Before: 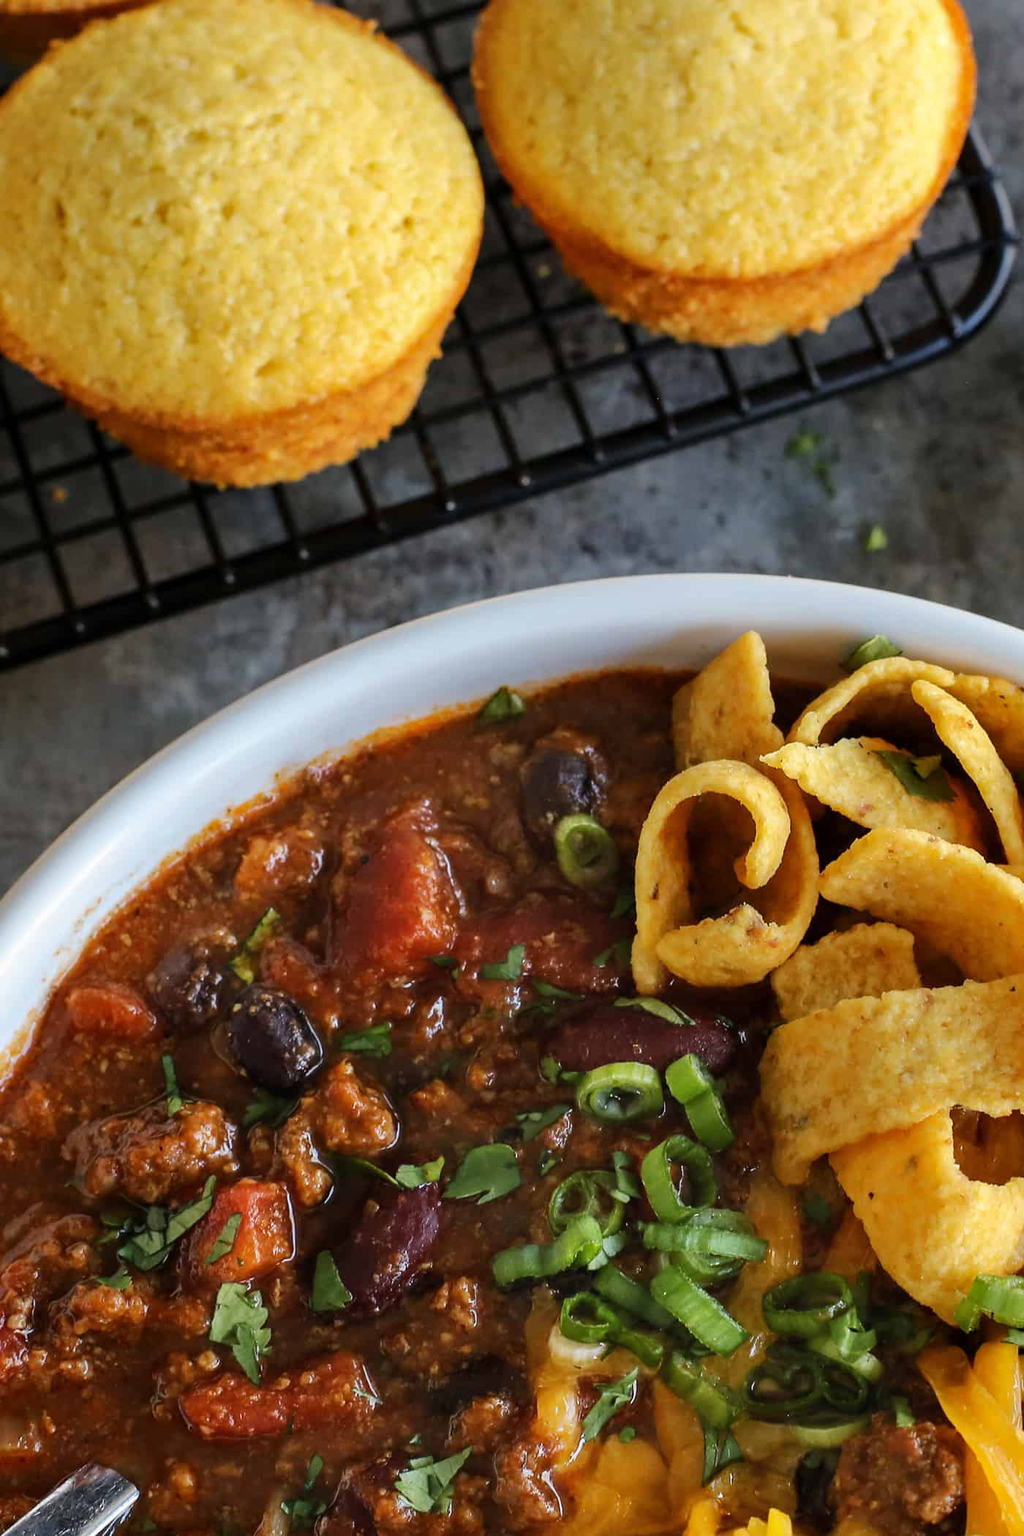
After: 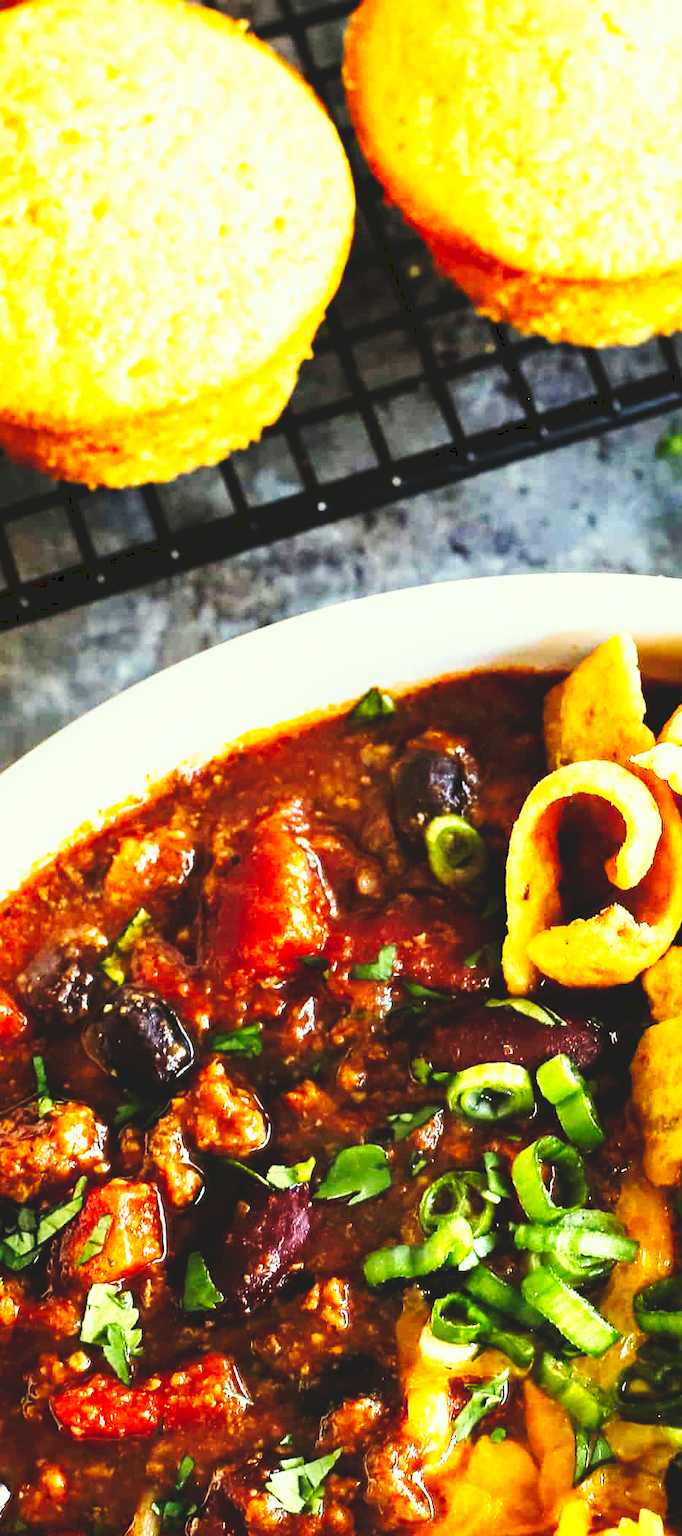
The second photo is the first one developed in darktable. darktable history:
color correction: highlights a* -4.28, highlights b* 6.53
tone curve: curves: ch0 [(0, 0) (0.003, 0.116) (0.011, 0.116) (0.025, 0.113) (0.044, 0.114) (0.069, 0.118) (0.1, 0.137) (0.136, 0.171) (0.177, 0.213) (0.224, 0.259) (0.277, 0.316) (0.335, 0.381) (0.399, 0.458) (0.468, 0.548) (0.543, 0.654) (0.623, 0.775) (0.709, 0.895) (0.801, 0.972) (0.898, 0.991) (1, 1)], preserve colors none
base curve: curves: ch0 [(0, 0) (0.032, 0.037) (0.105, 0.228) (0.435, 0.76) (0.856, 0.983) (1, 1)], preserve colors none
crop and rotate: left 12.648%, right 20.685%
